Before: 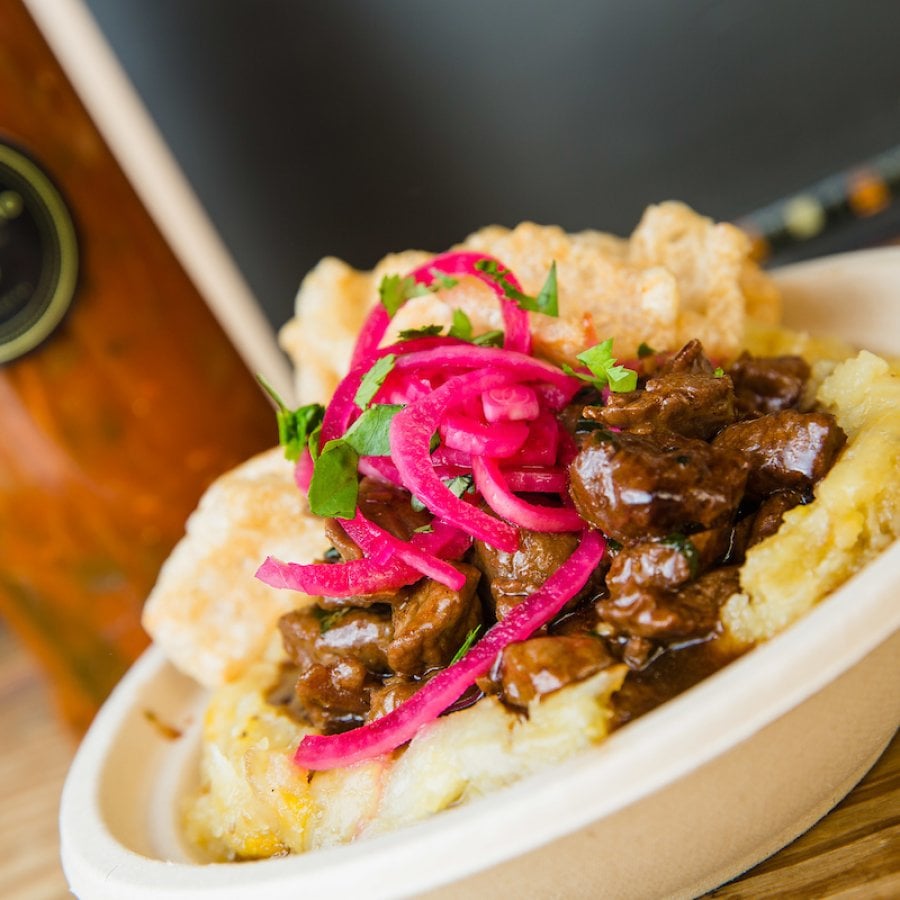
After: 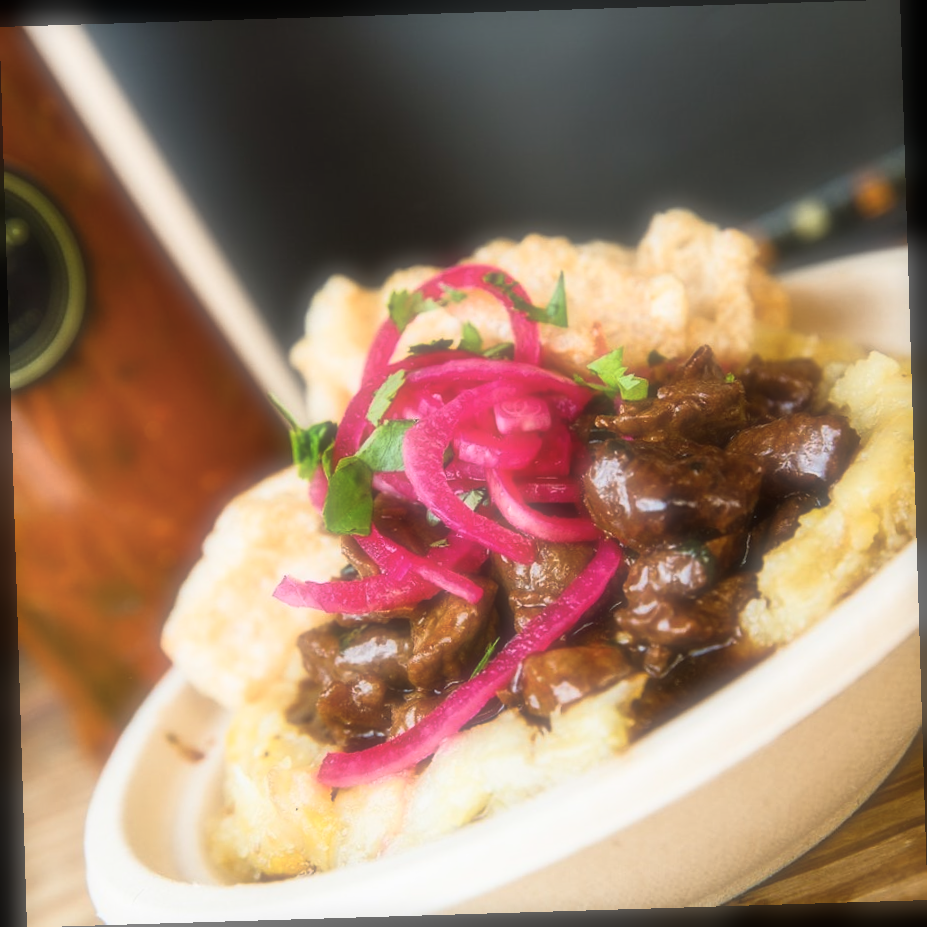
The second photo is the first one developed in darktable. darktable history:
base curve: curves: ch0 [(0, 0) (0.257, 0.25) (0.482, 0.586) (0.757, 0.871) (1, 1)]
rotate and perspective: rotation -1.75°, automatic cropping off
soften: size 60.24%, saturation 65.46%, brightness 0.506 EV, mix 25.7%
